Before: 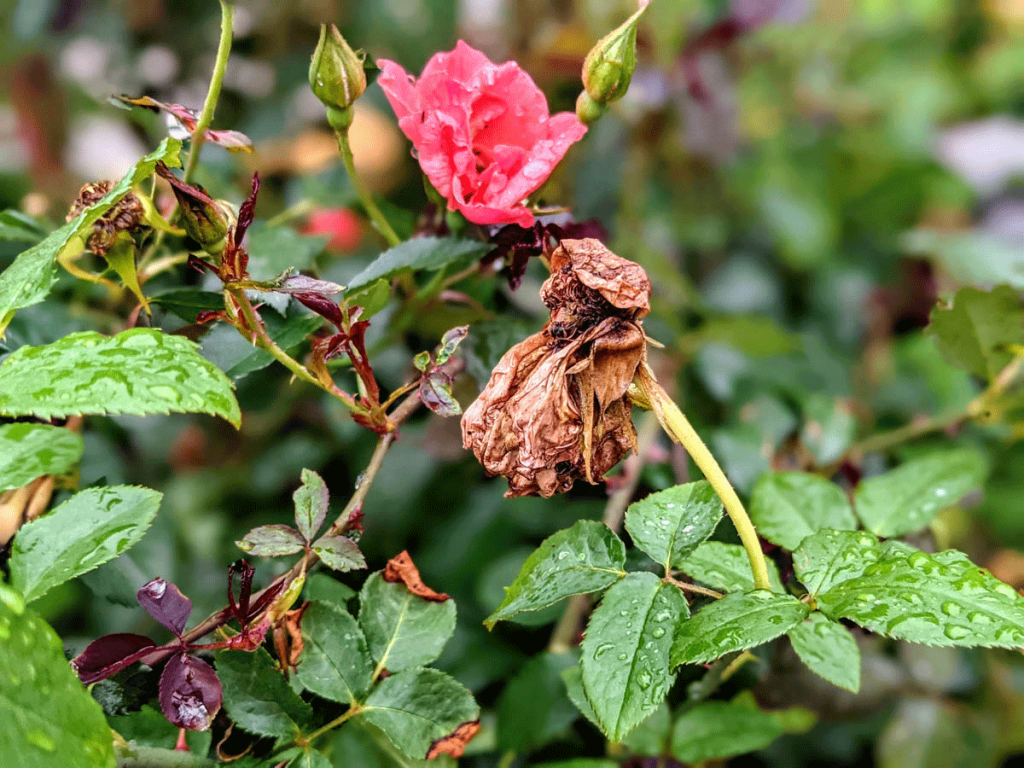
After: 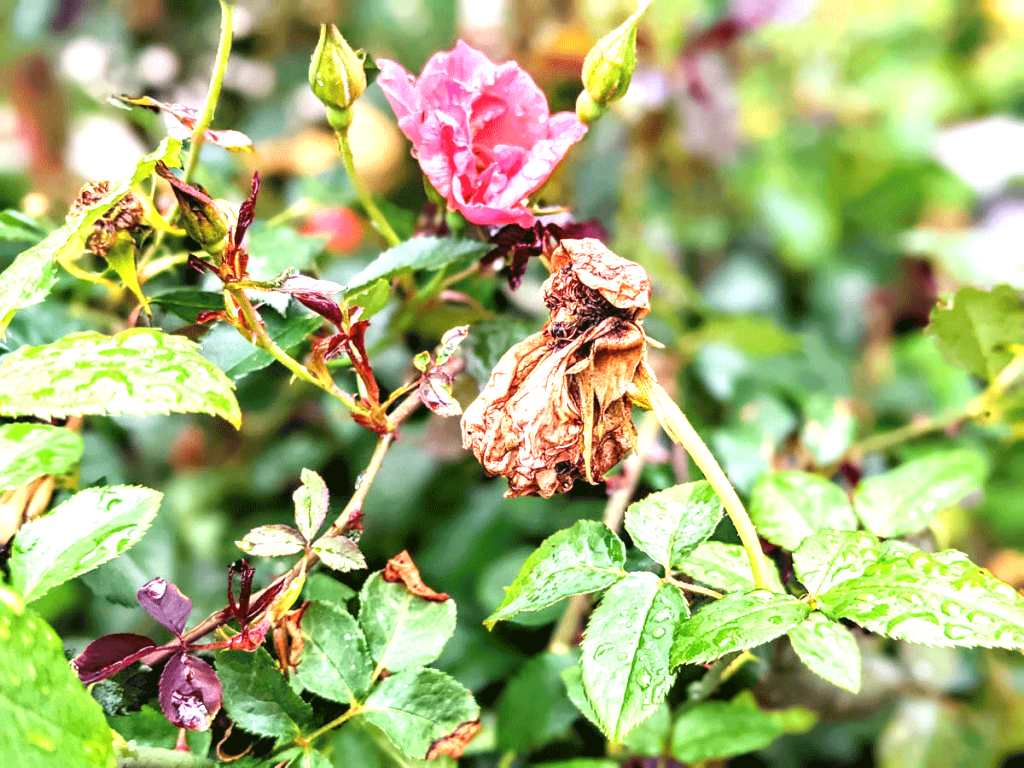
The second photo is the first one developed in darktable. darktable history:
exposure: exposure 1.484 EV, compensate highlight preservation false
